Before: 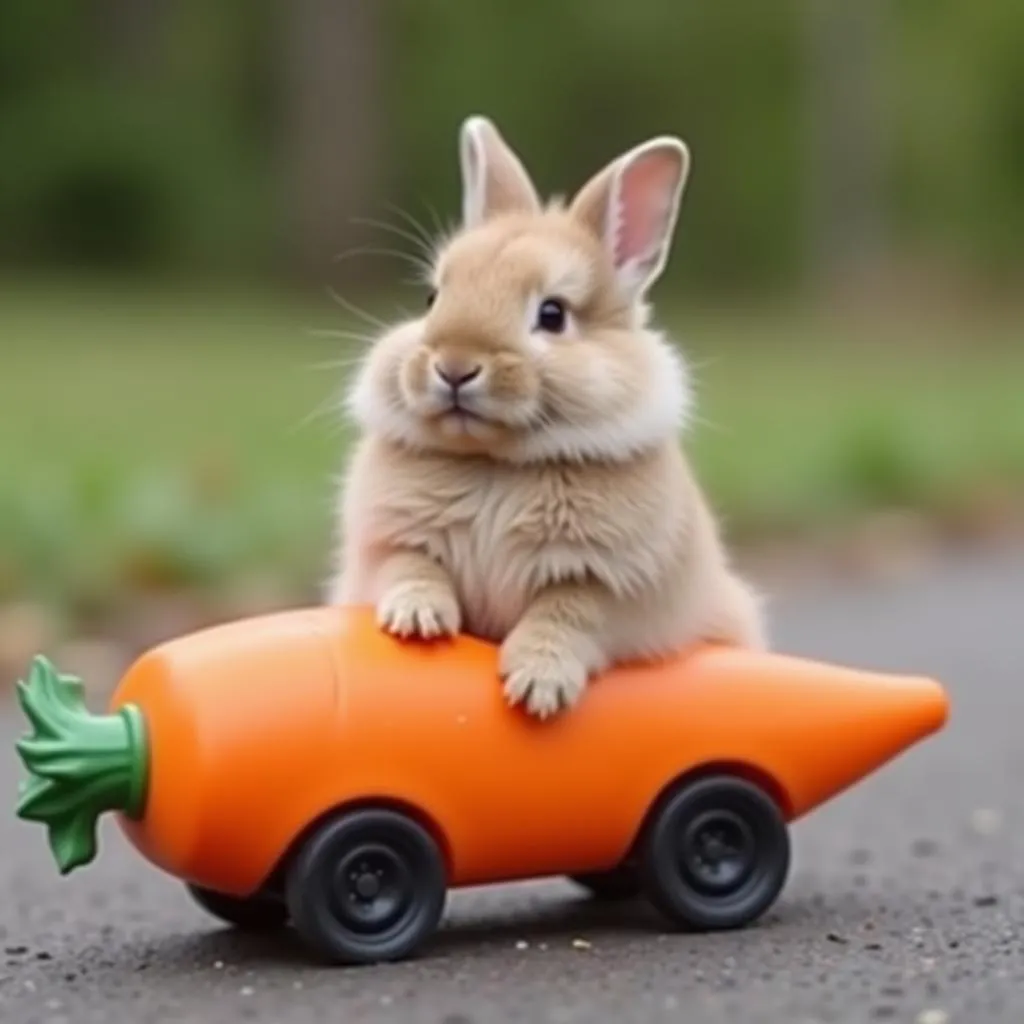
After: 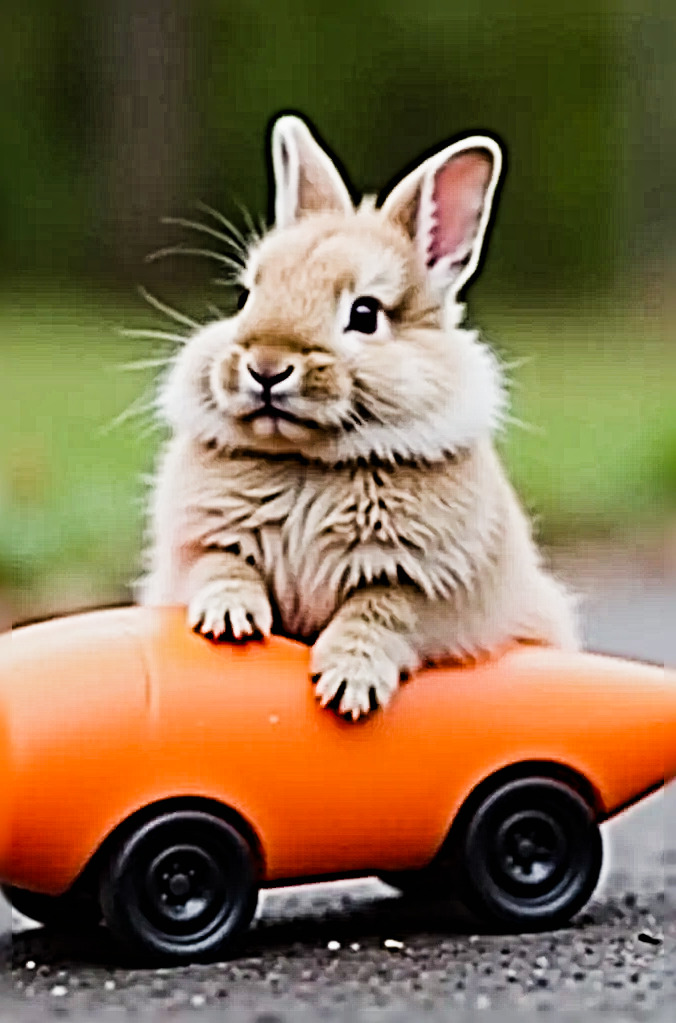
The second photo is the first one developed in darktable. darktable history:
crop and rotate: left 18.442%, right 15.508%
haze removal: strength 0.25, distance 0.25, compatibility mode true, adaptive false
tone equalizer: -8 EV -0.75 EV, -7 EV -0.7 EV, -6 EV -0.6 EV, -5 EV -0.4 EV, -3 EV 0.4 EV, -2 EV 0.6 EV, -1 EV 0.7 EV, +0 EV 0.75 EV, edges refinement/feathering 500, mask exposure compensation -1.57 EV, preserve details no
sigmoid: on, module defaults
sharpen: radius 6.3, amount 1.8, threshold 0
